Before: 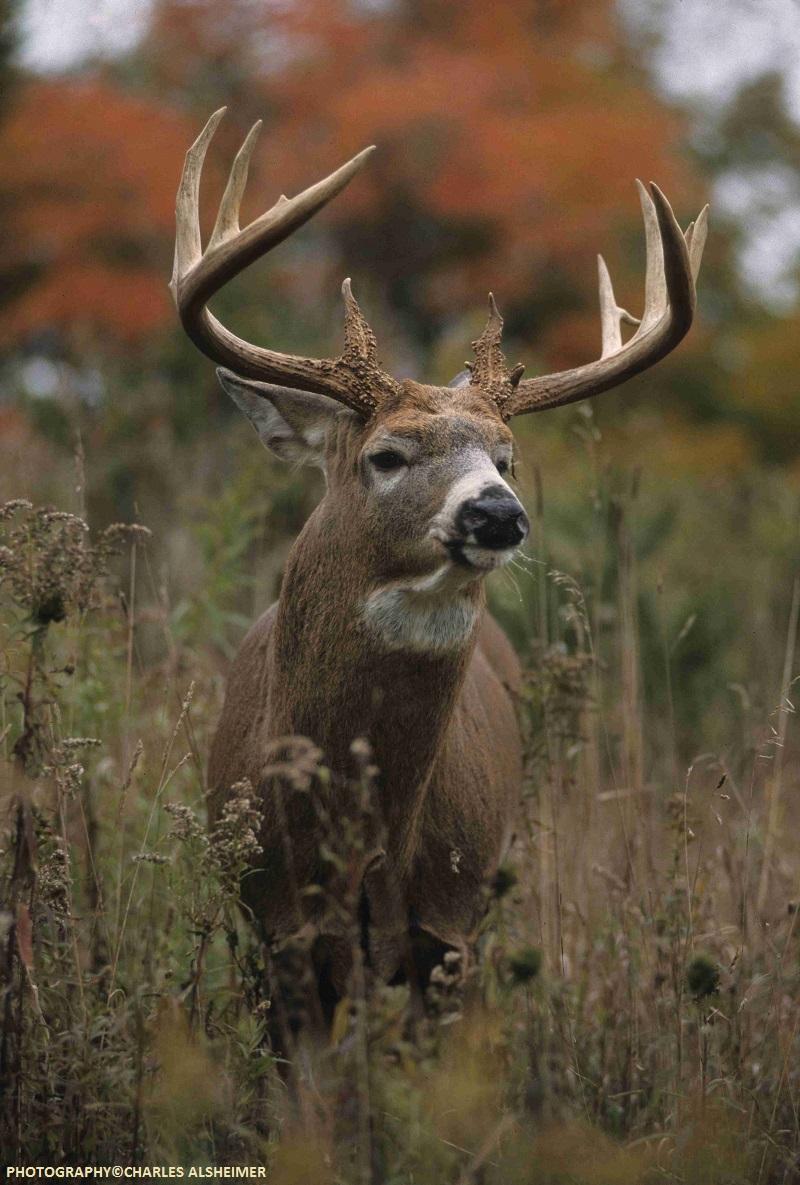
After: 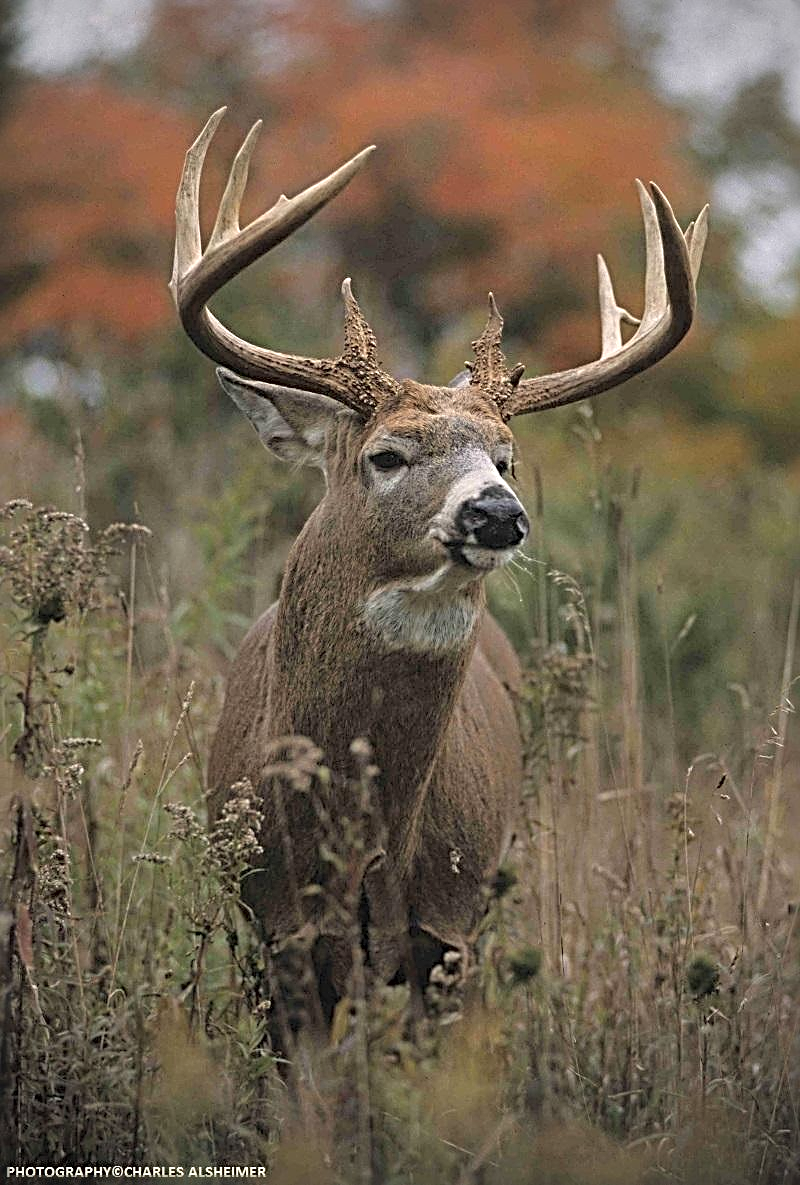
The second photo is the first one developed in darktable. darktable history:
sharpen: radius 3.64, amount 0.941
vignetting: unbound false
contrast brightness saturation: brightness 0.154
